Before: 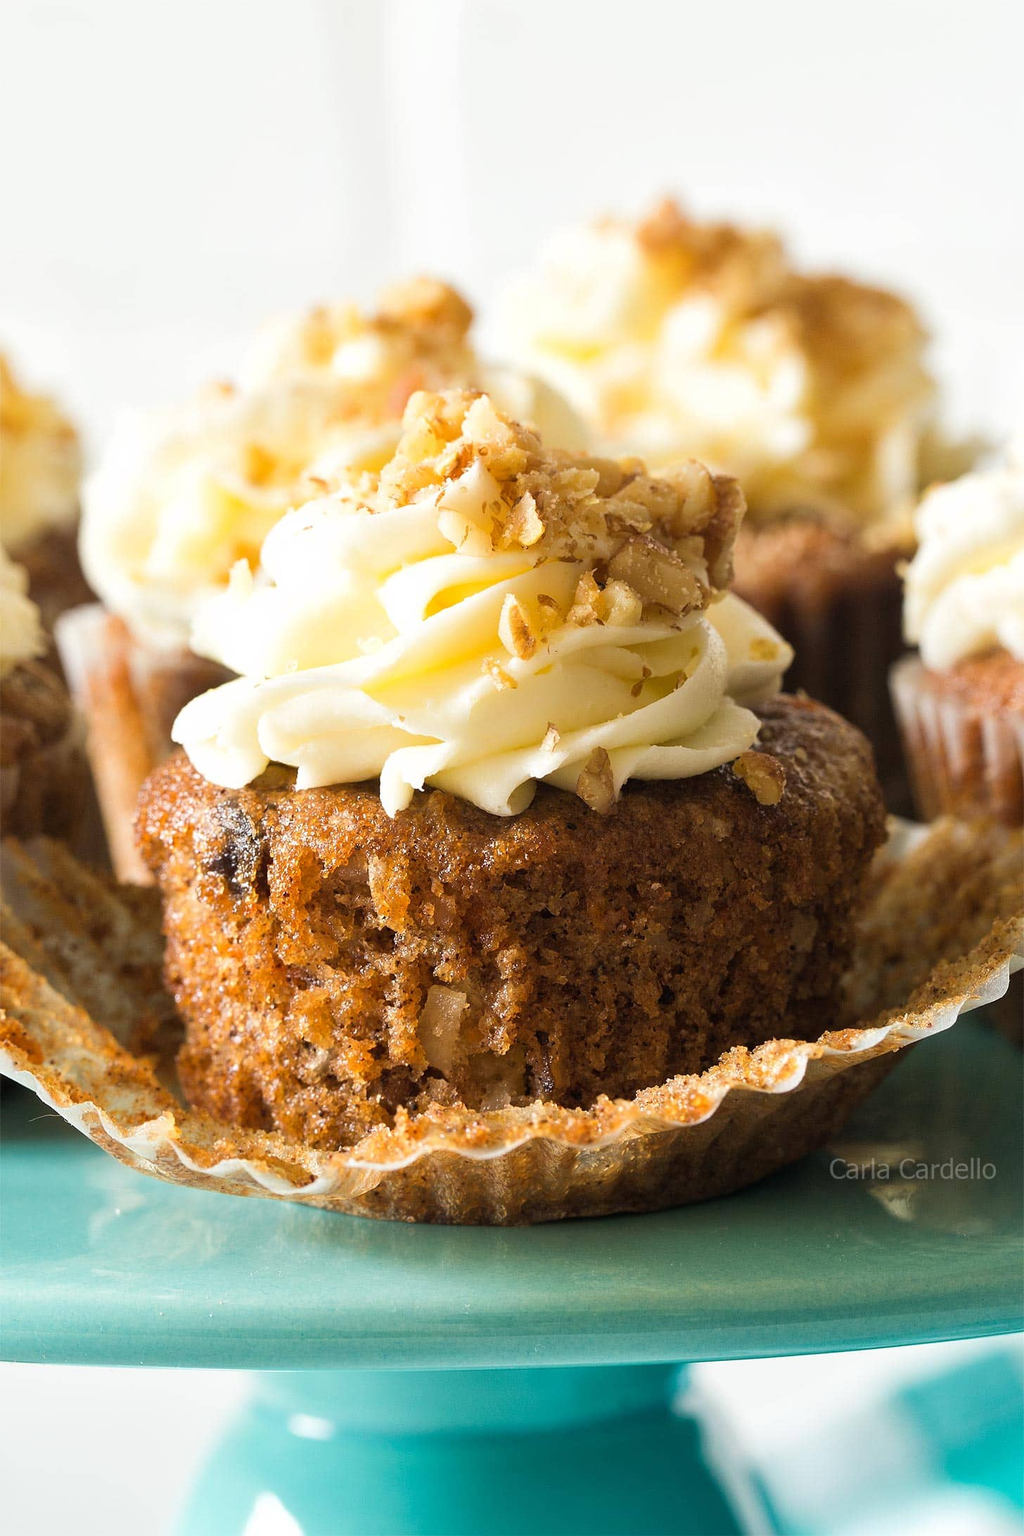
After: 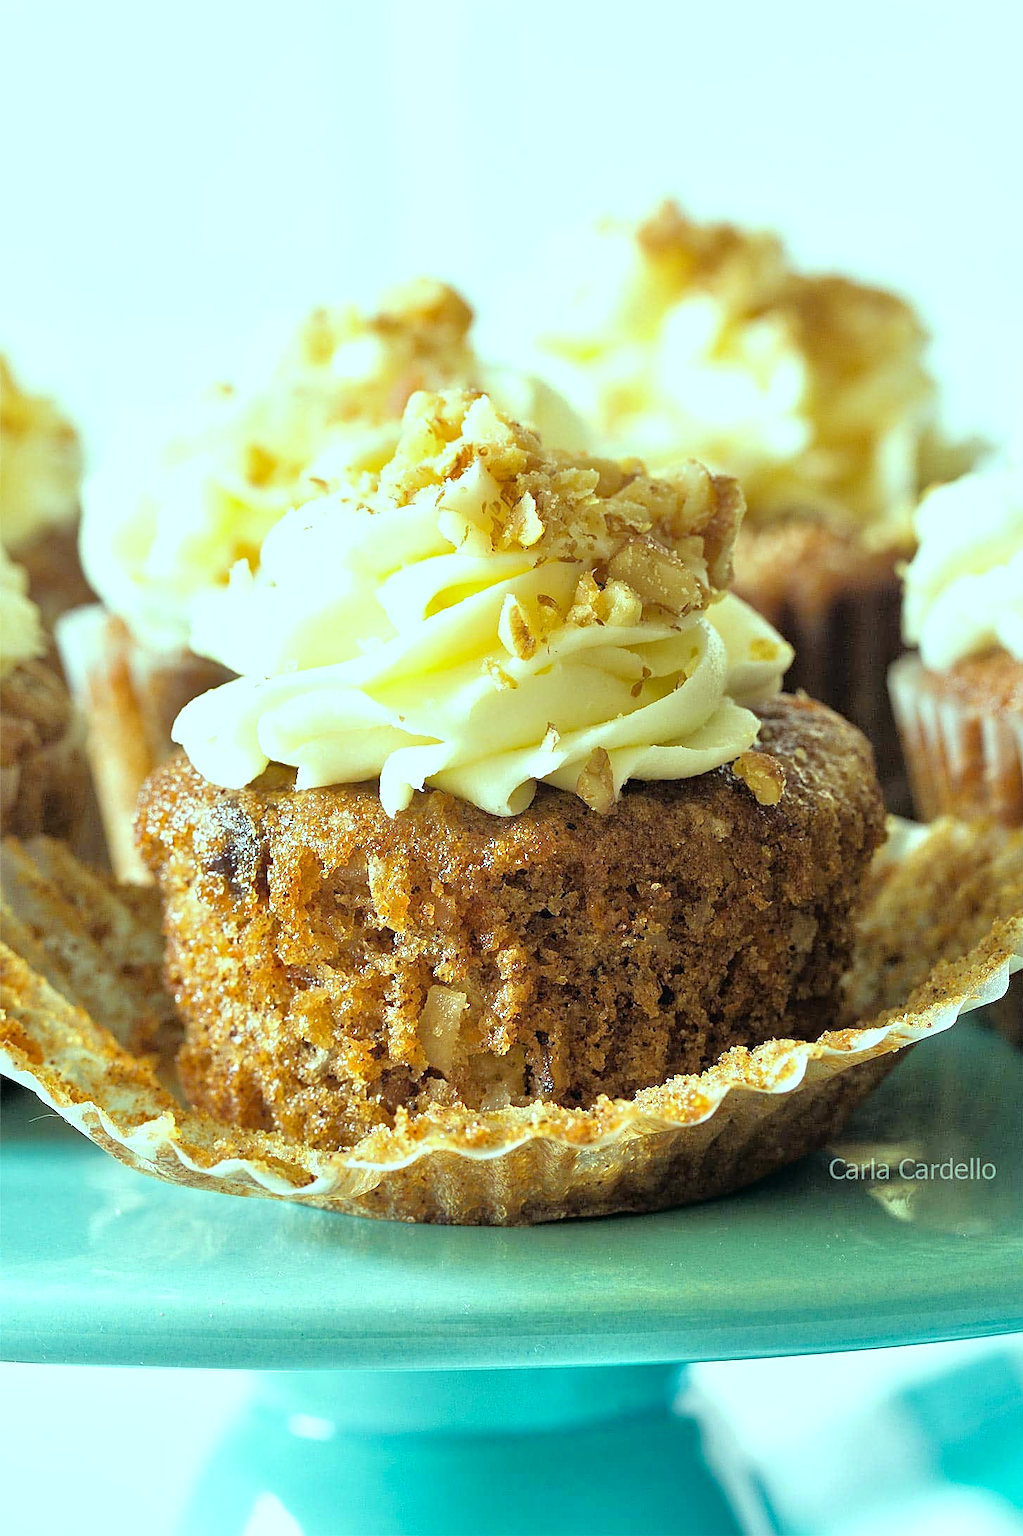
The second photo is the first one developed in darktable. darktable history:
tone equalizer: -7 EV 0.15 EV, -6 EV 0.6 EV, -5 EV 1.15 EV, -4 EV 1.33 EV, -3 EV 1.15 EV, -2 EV 0.6 EV, -1 EV 0.15 EV, mask exposure compensation -0.5 EV
haze removal: strength 0.12, distance 0.25, compatibility mode true, adaptive false
color balance: mode lift, gamma, gain (sRGB), lift [0.997, 0.979, 1.021, 1.011], gamma [1, 1.084, 0.916, 0.998], gain [1, 0.87, 1.13, 1.101], contrast 4.55%, contrast fulcrum 38.24%, output saturation 104.09%
sharpen: on, module defaults
